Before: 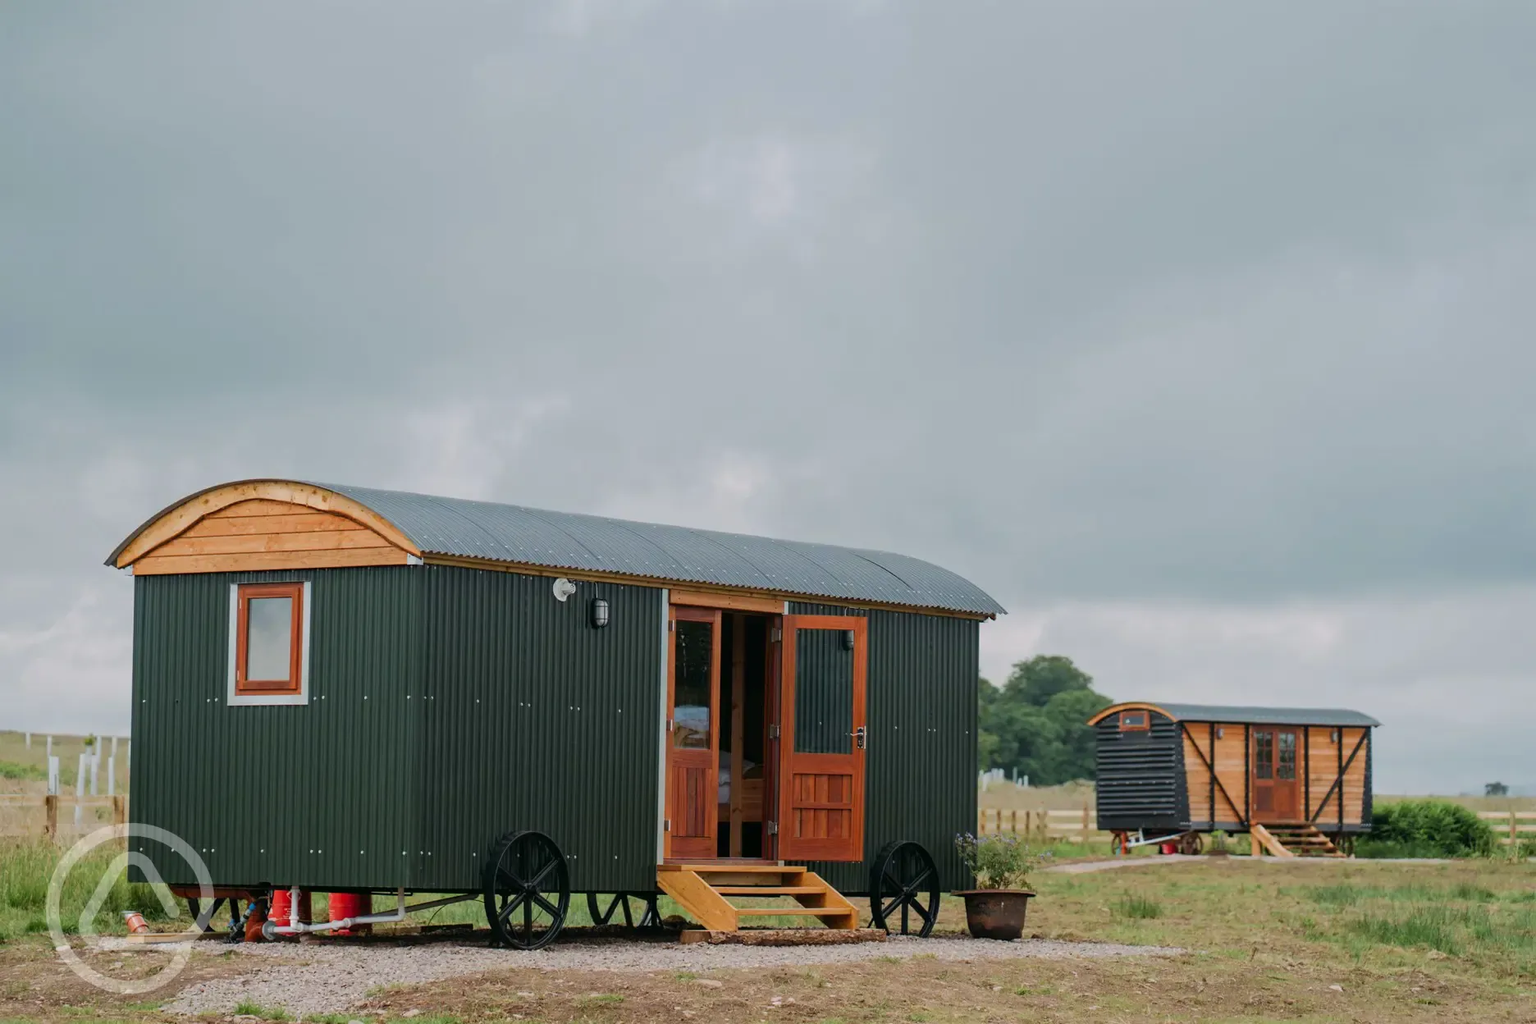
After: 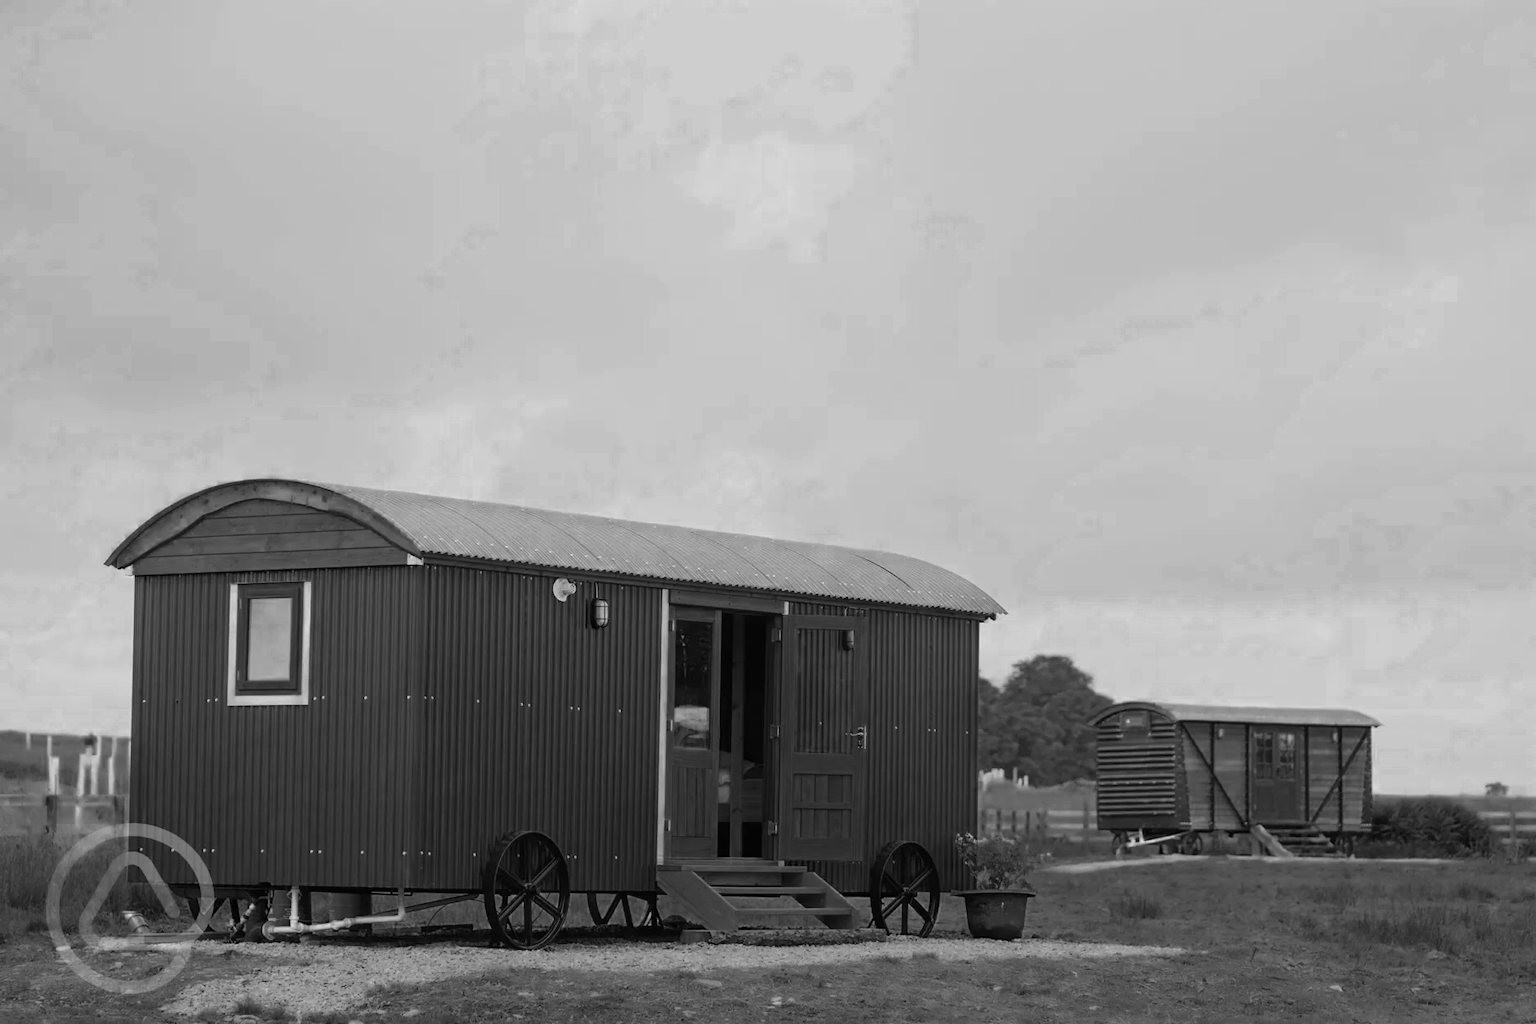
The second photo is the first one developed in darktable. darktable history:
color contrast: green-magenta contrast 0.85, blue-yellow contrast 1.25, unbound 0
color zones: curves: ch0 [(0.287, 0.048) (0.493, 0.484) (0.737, 0.816)]; ch1 [(0, 0) (0.143, 0) (0.286, 0) (0.429, 0) (0.571, 0) (0.714, 0) (0.857, 0)]
